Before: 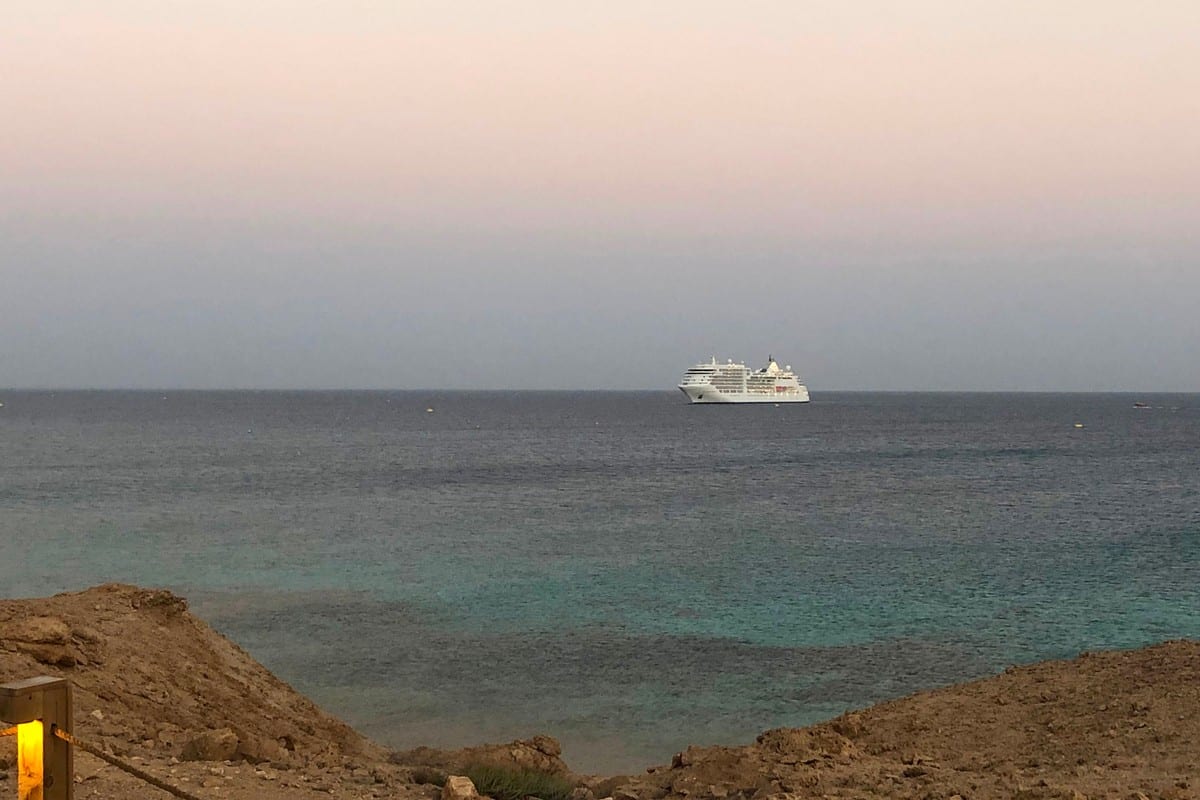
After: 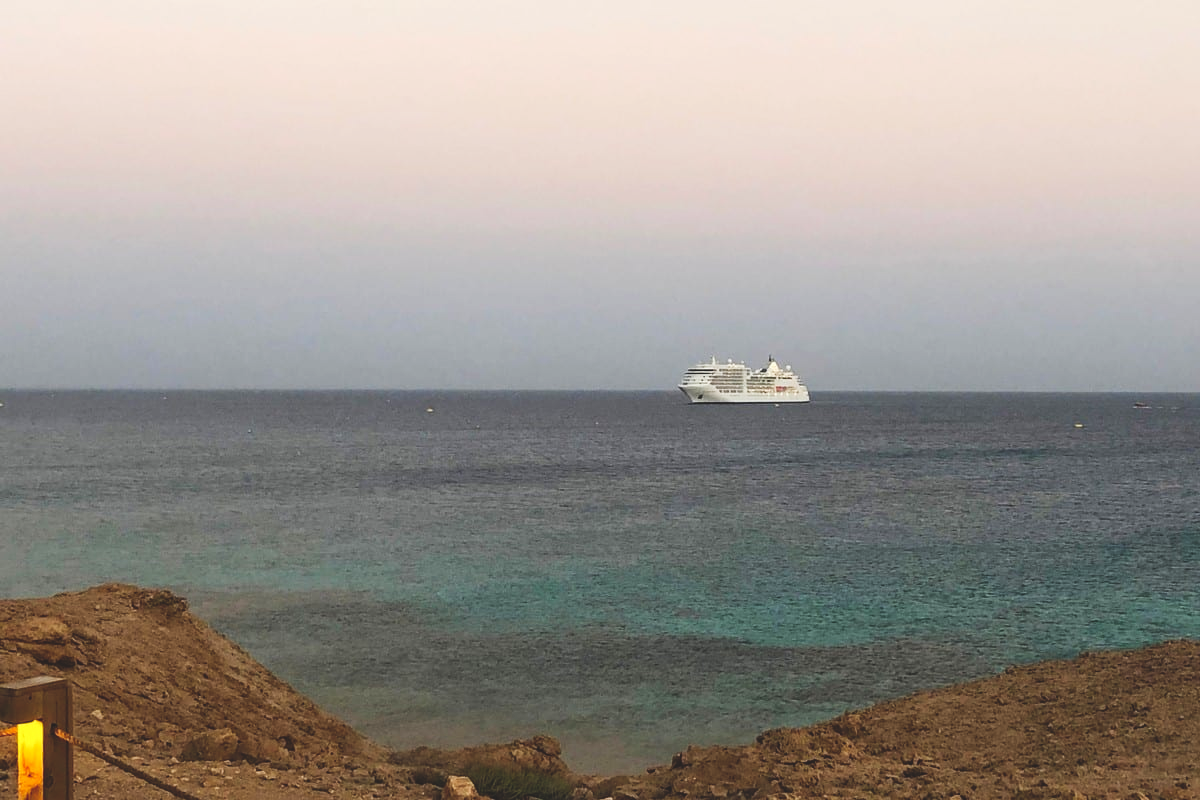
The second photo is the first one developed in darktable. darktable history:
tone curve: curves: ch0 [(0, 0.129) (0.187, 0.207) (0.729, 0.789) (1, 1)], preserve colors none
